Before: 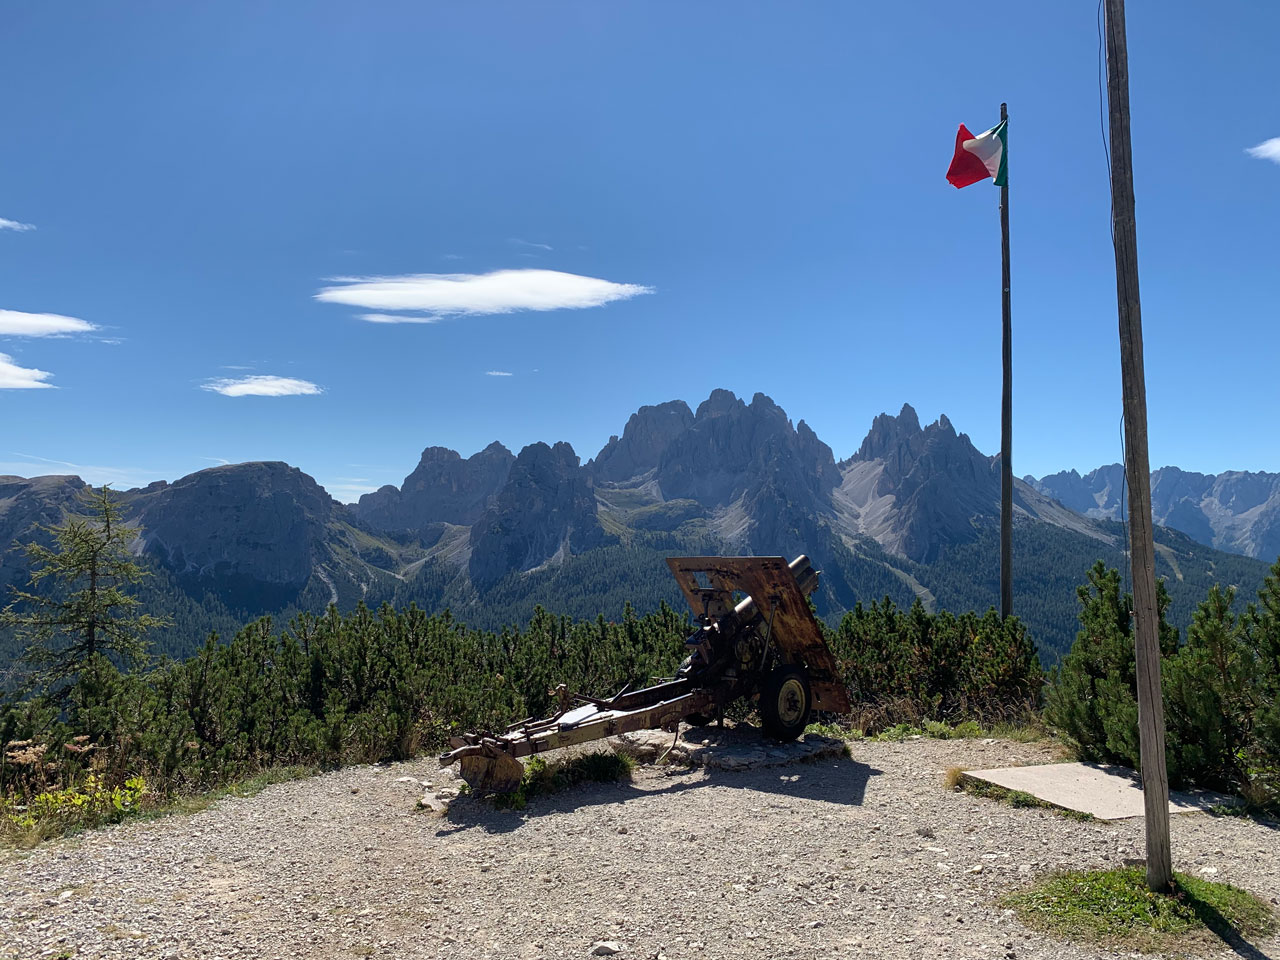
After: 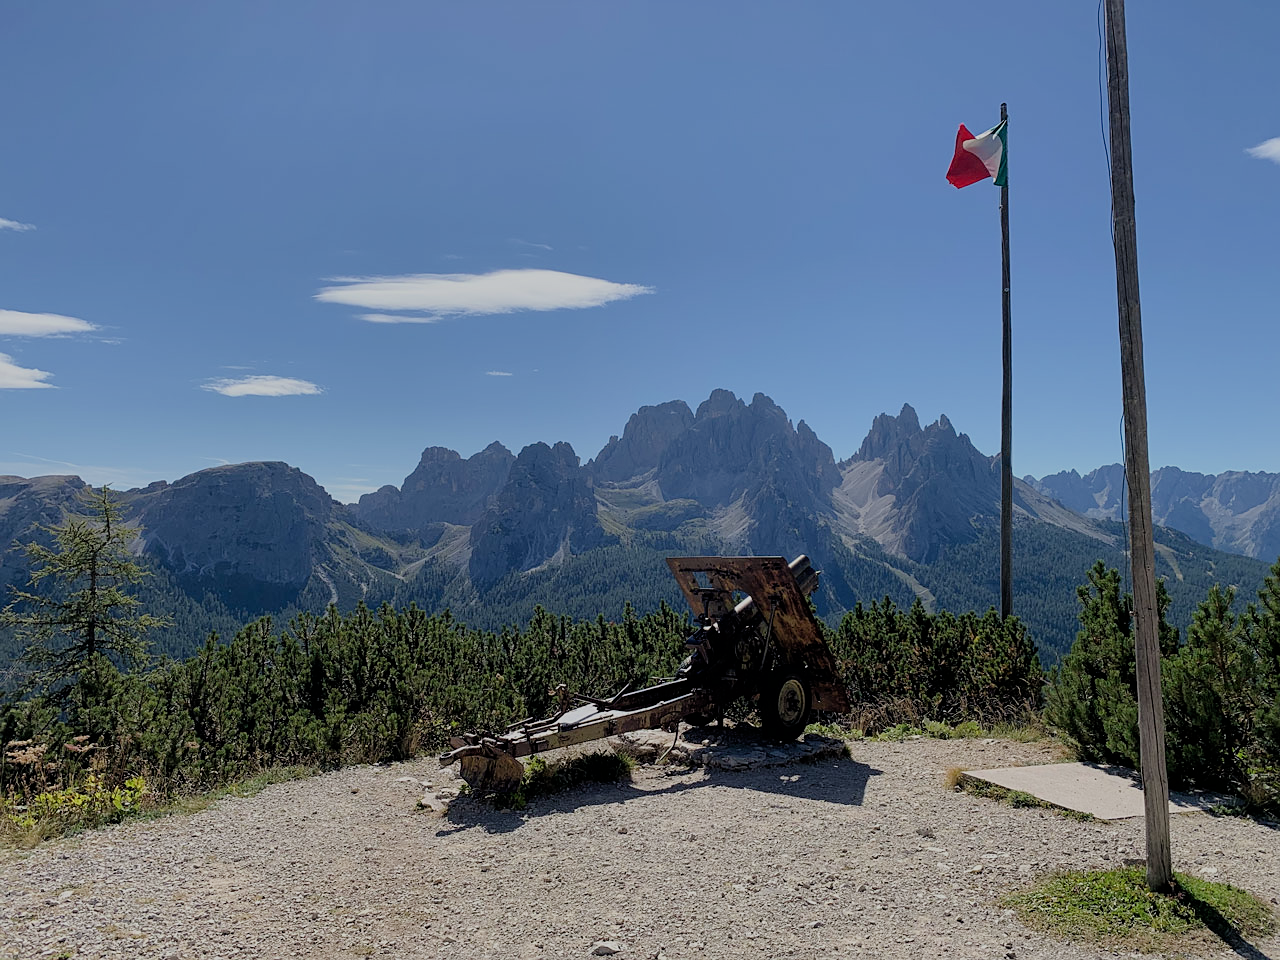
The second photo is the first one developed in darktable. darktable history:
sharpen: radius 1.272, amount 0.305, threshold 0
filmic rgb: black relative exposure -6.59 EV, white relative exposure 4.71 EV, hardness 3.13, contrast 0.805
